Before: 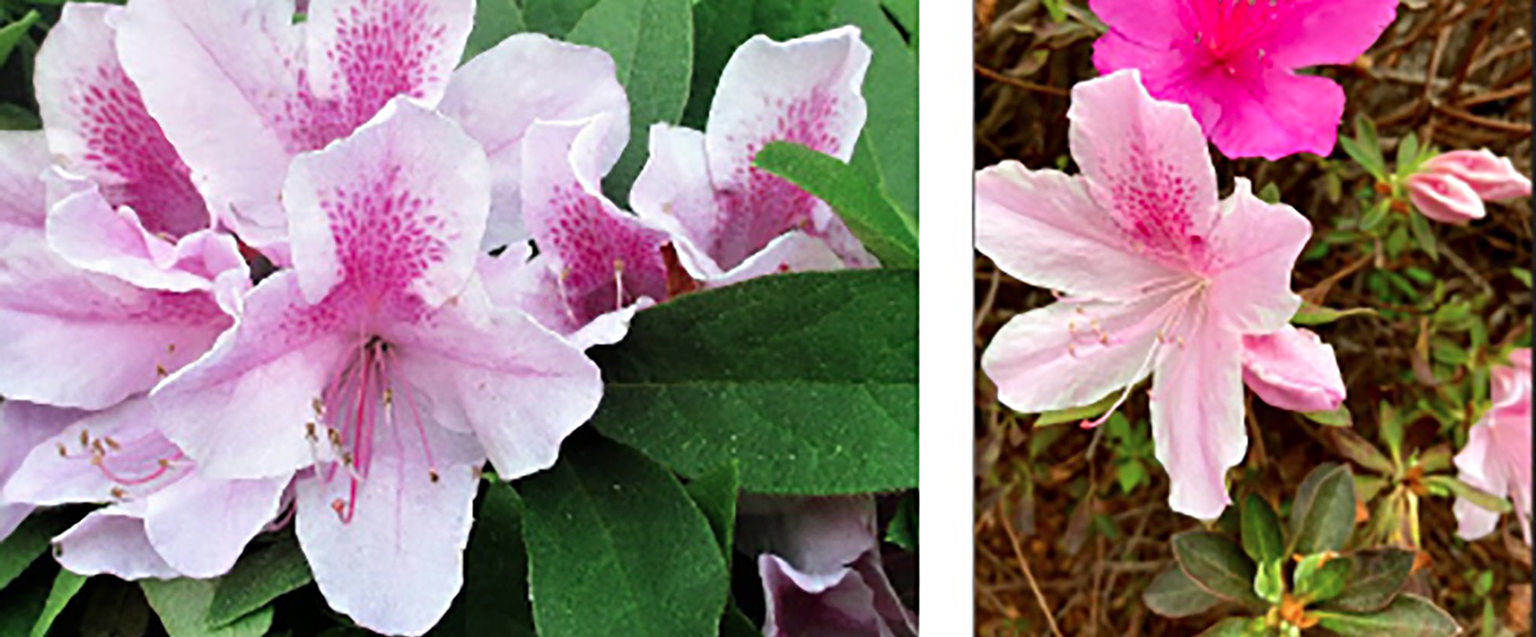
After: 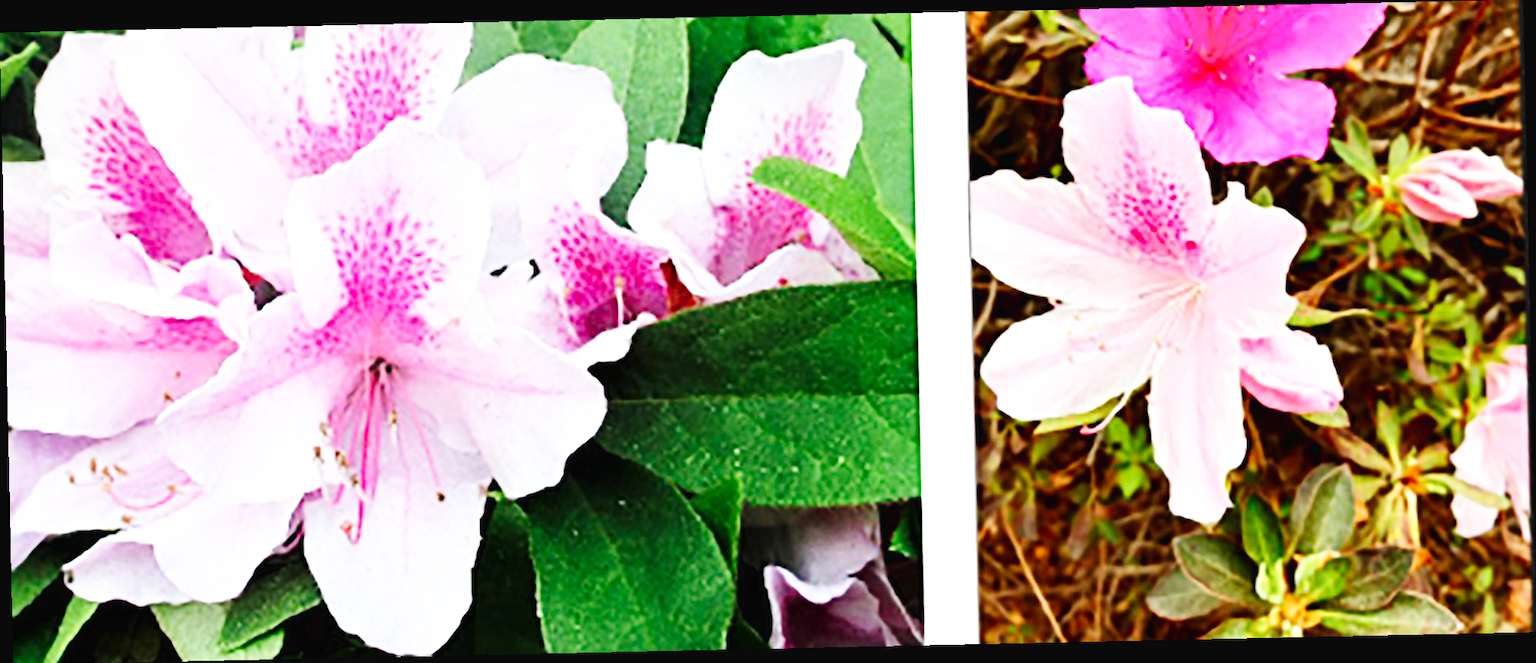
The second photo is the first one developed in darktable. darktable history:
rotate and perspective: rotation -1.24°, automatic cropping off
base curve: curves: ch0 [(0, 0.003) (0.001, 0.002) (0.006, 0.004) (0.02, 0.022) (0.048, 0.086) (0.094, 0.234) (0.162, 0.431) (0.258, 0.629) (0.385, 0.8) (0.548, 0.918) (0.751, 0.988) (1, 1)], preserve colors none
